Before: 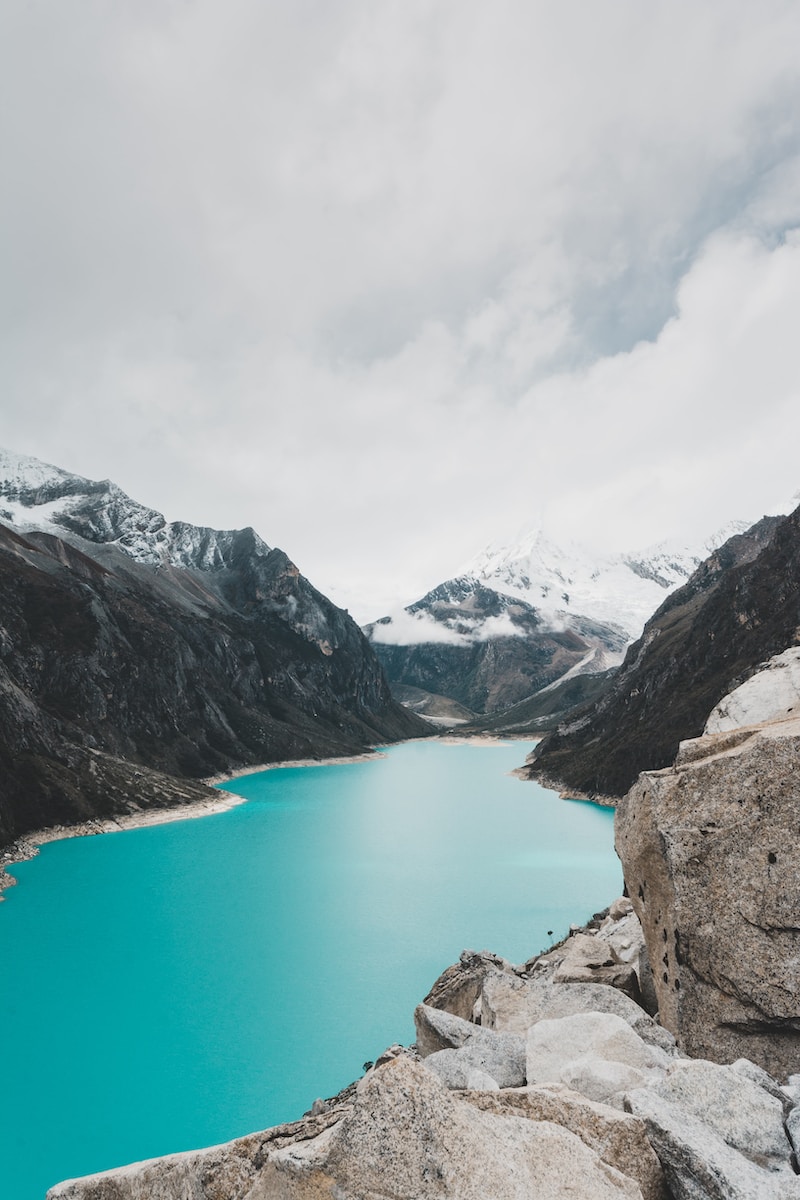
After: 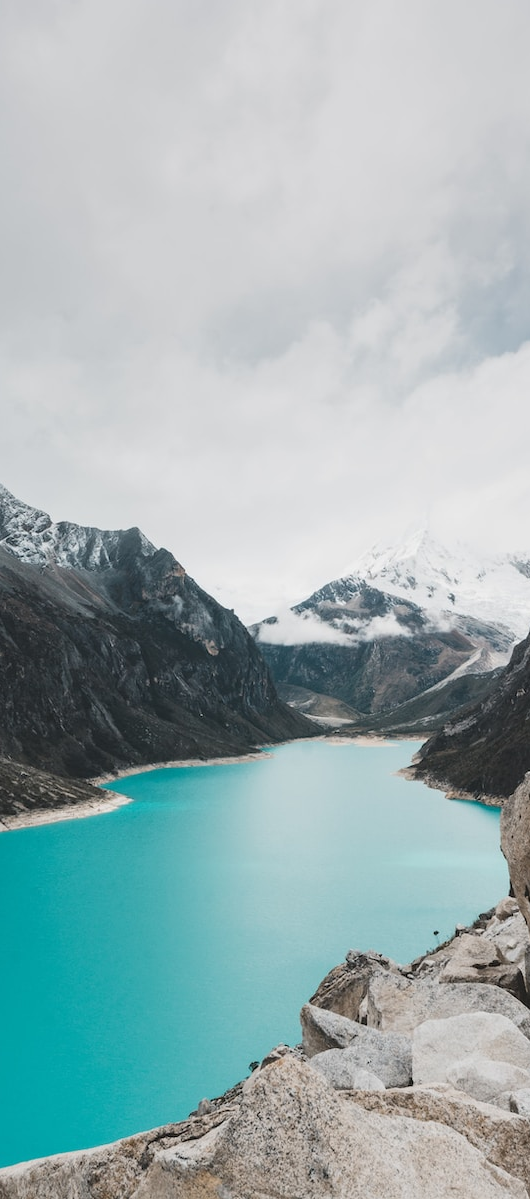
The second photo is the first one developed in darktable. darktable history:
crop and rotate: left 14.329%, right 19.388%
